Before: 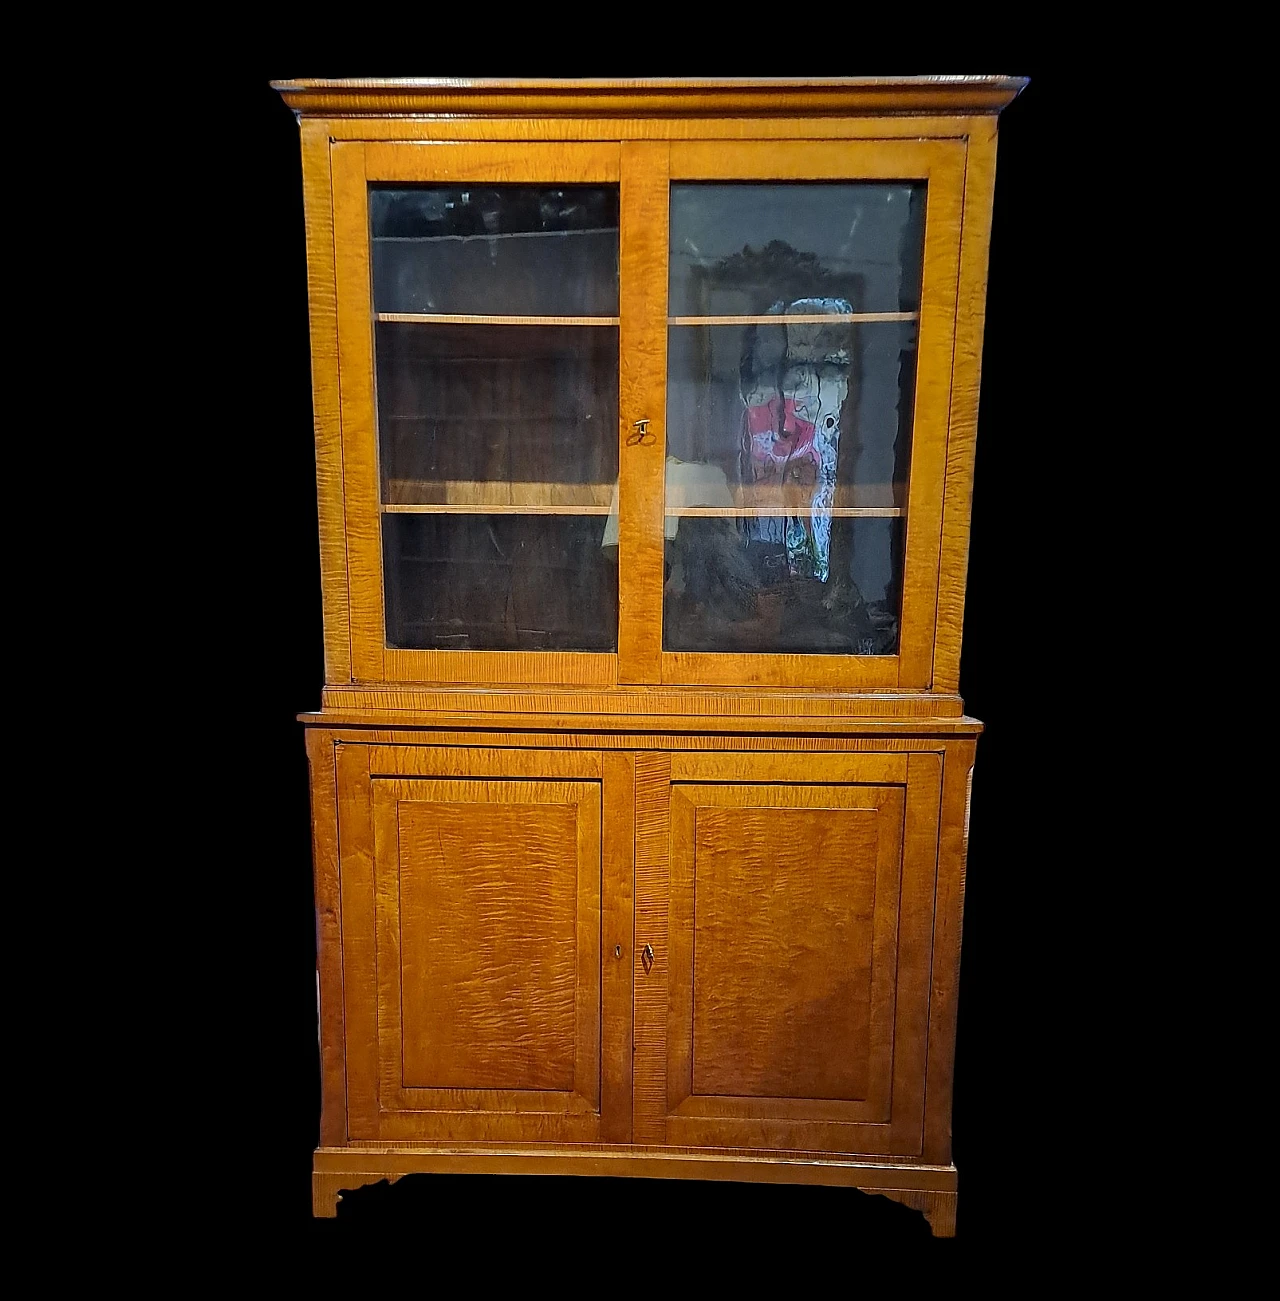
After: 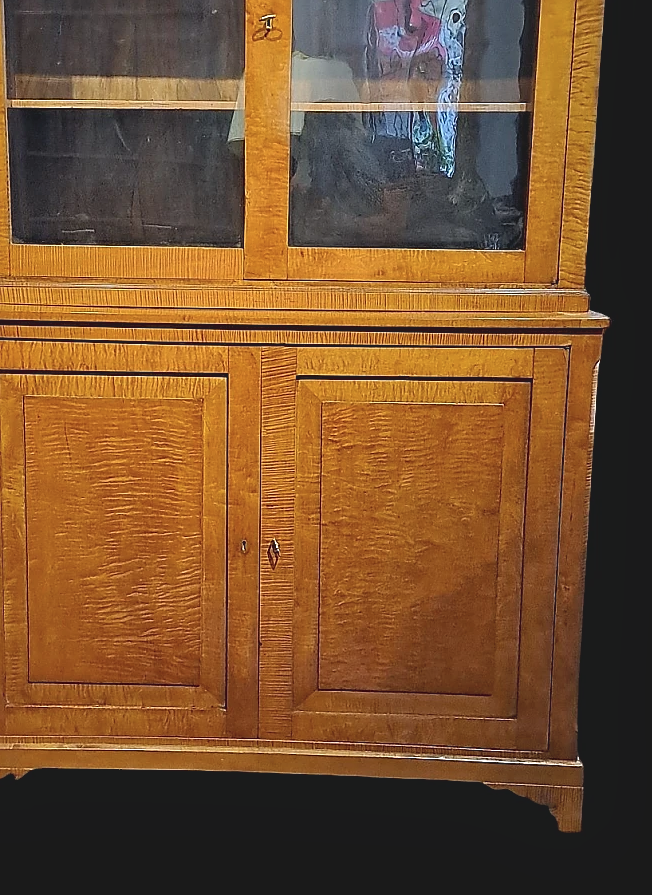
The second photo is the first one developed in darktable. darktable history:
contrast brightness saturation: contrast -0.15, brightness 0.05, saturation -0.12
contrast equalizer: octaves 7, y [[0.6 ×6], [0.55 ×6], [0 ×6], [0 ×6], [0 ×6]], mix 0.3
sharpen: radius 1.458, amount 0.398, threshold 1.271
crop and rotate: left 29.237%, top 31.152%, right 19.807%
